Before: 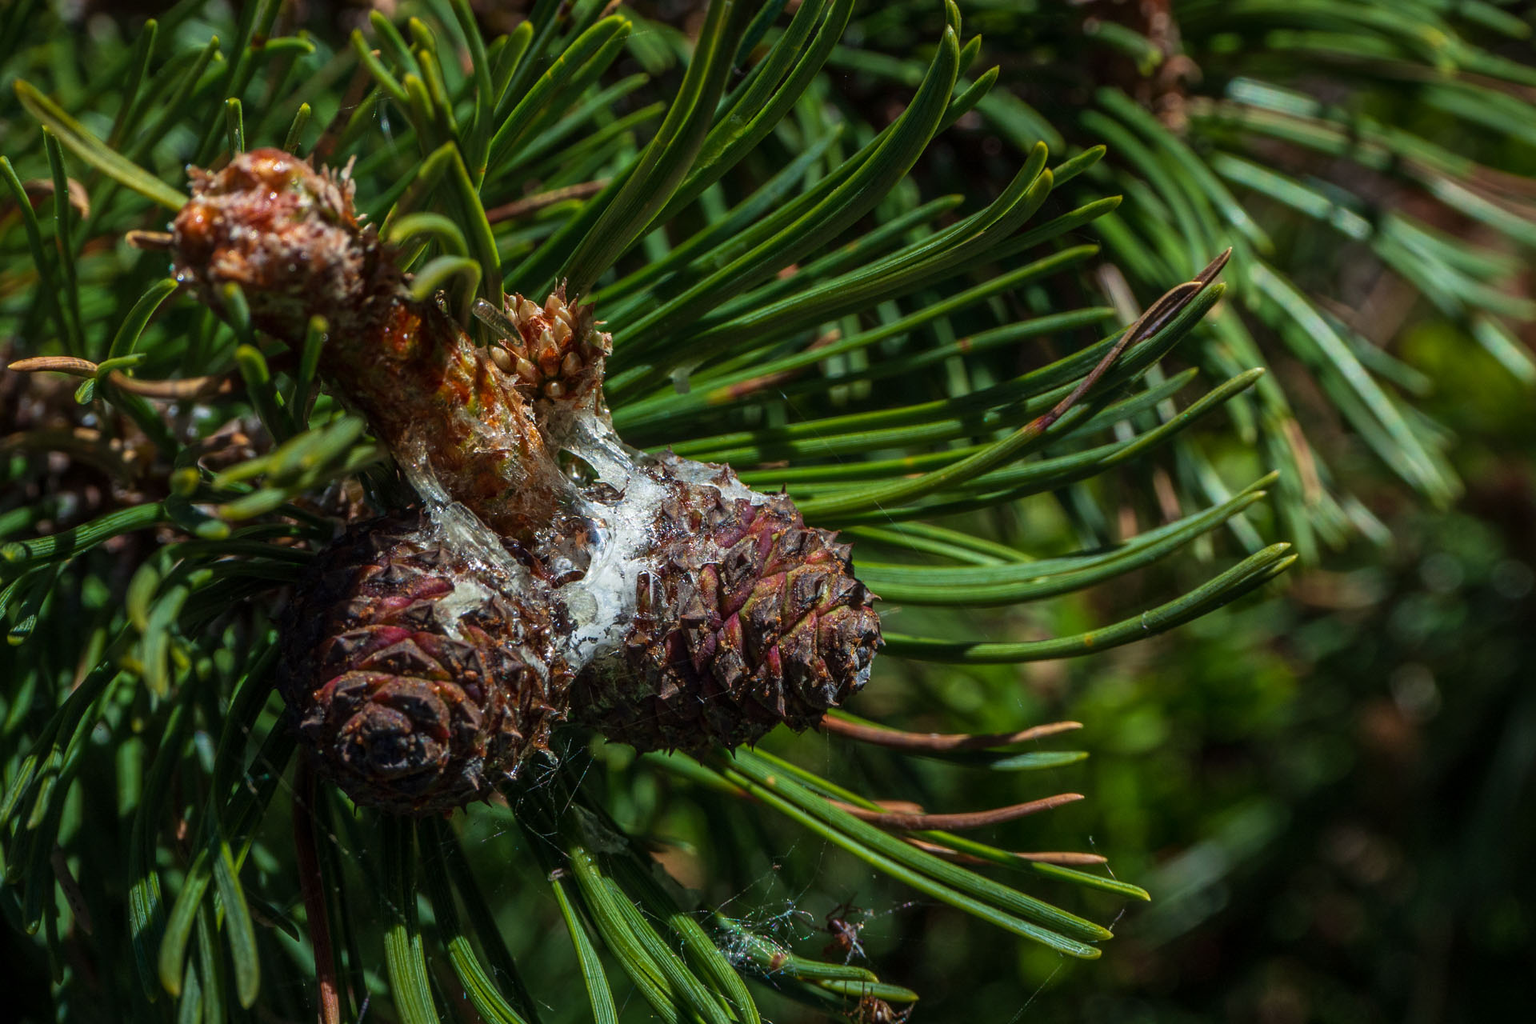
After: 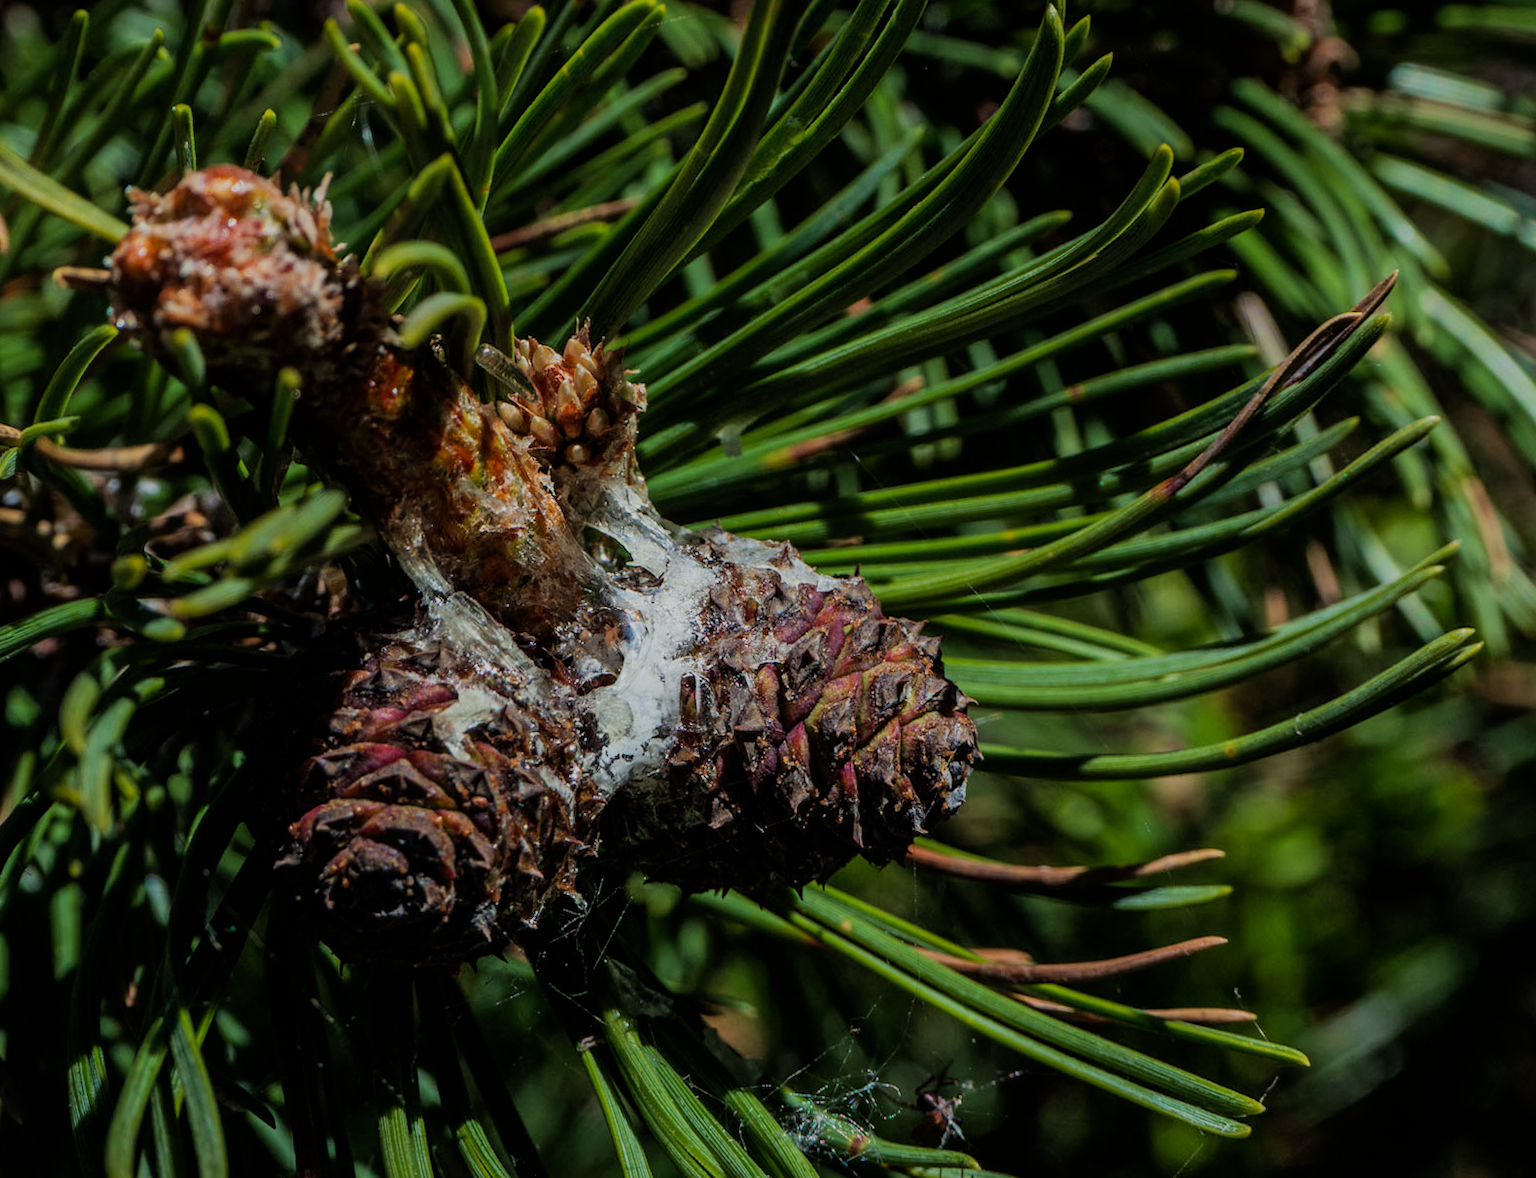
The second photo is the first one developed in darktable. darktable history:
filmic rgb: black relative exposure -6.97 EV, white relative exposure 5.61 EV, hardness 2.85
crop and rotate: angle 0.75°, left 4.246%, top 0.982%, right 11.872%, bottom 2.525%
